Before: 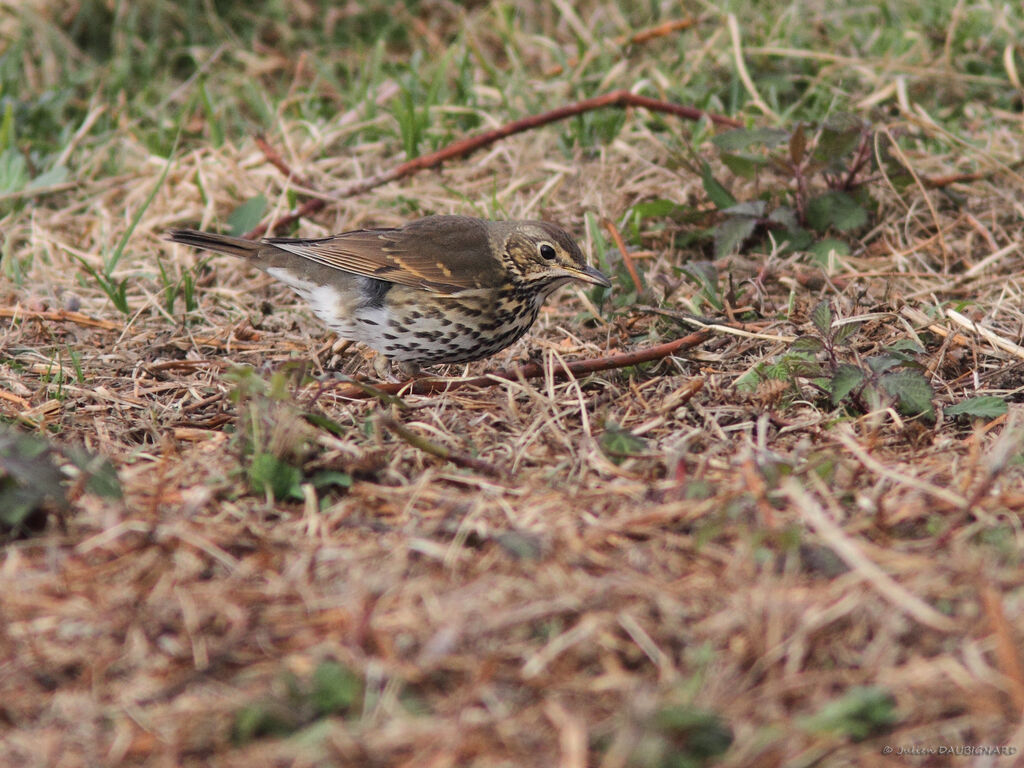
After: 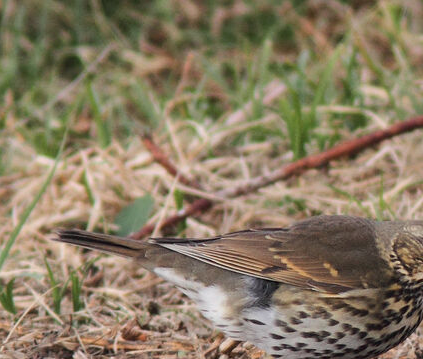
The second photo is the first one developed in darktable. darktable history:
crop and rotate: left 11.096%, top 0.085%, right 47.587%, bottom 53.114%
